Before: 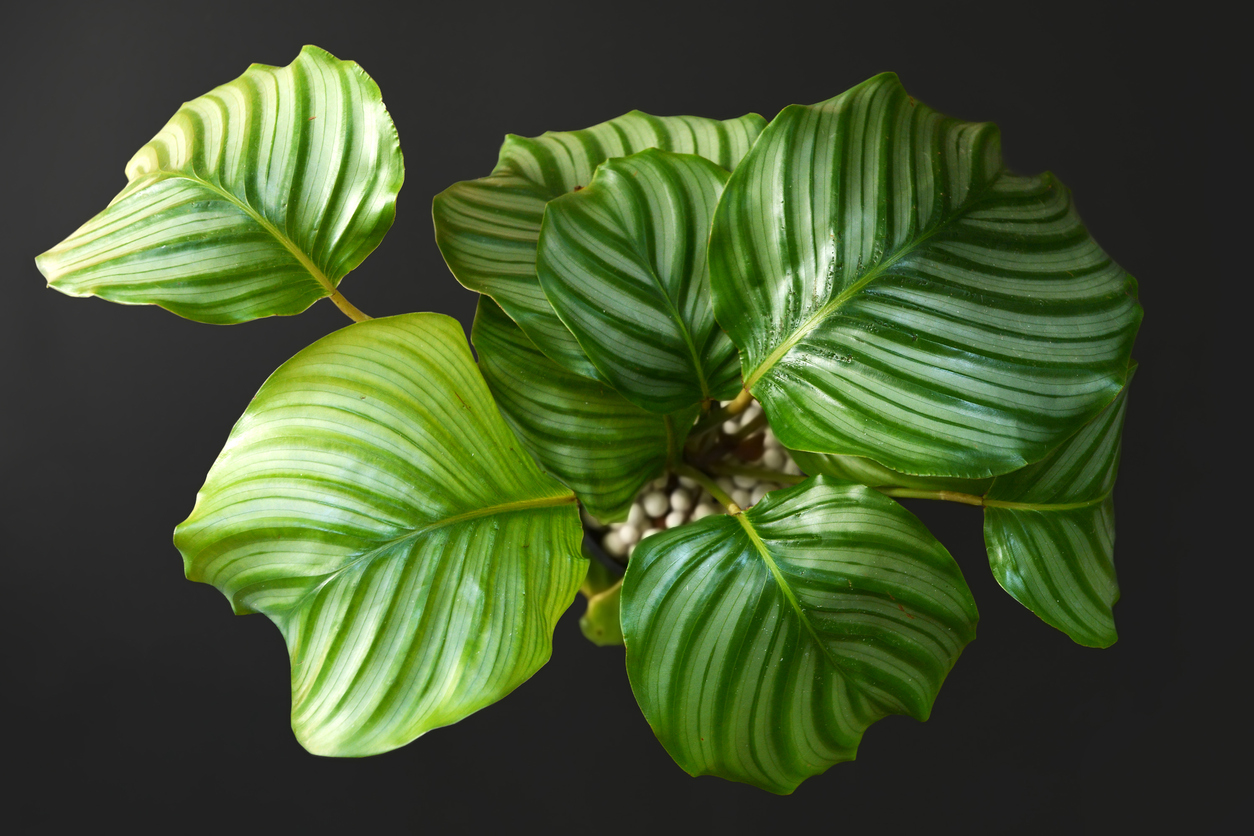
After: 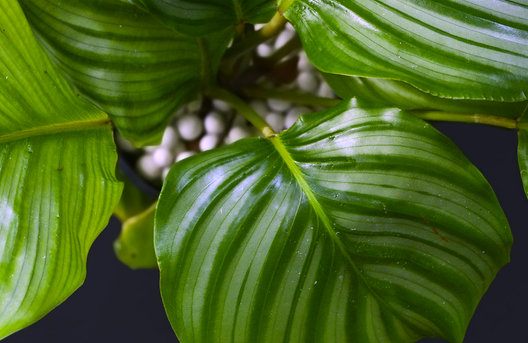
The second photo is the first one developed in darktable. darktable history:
crop: left 37.221%, top 45.169%, right 20.63%, bottom 13.777%
color correction: highlights a* 15, highlights b* 31.55
white balance: red 0.766, blue 1.537
